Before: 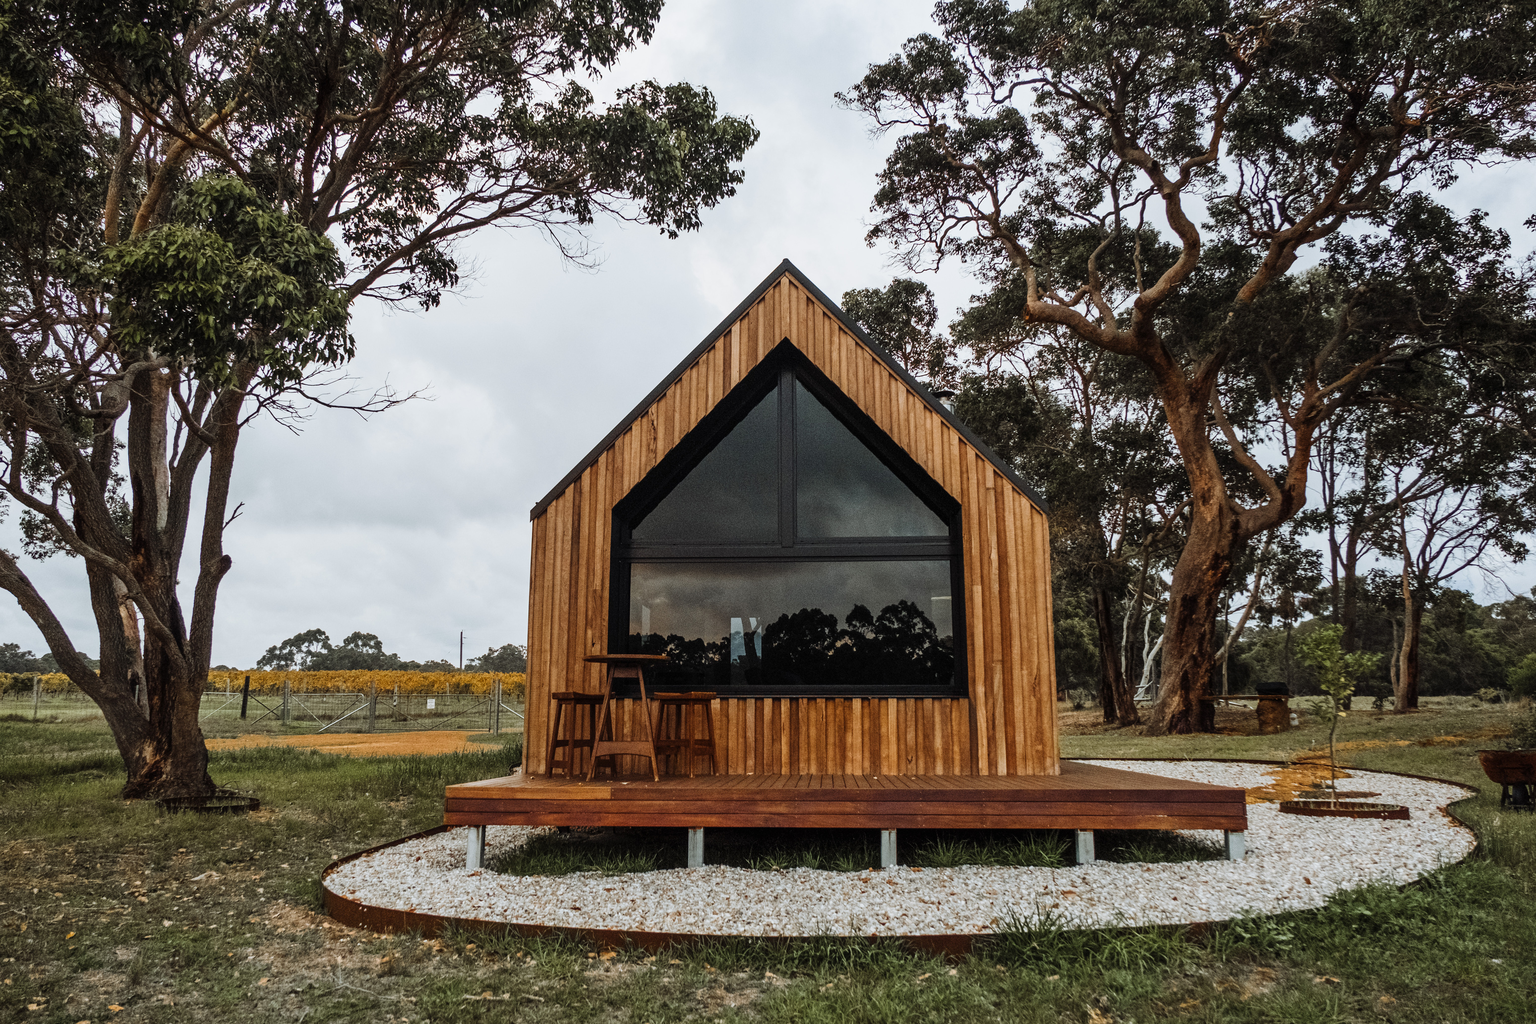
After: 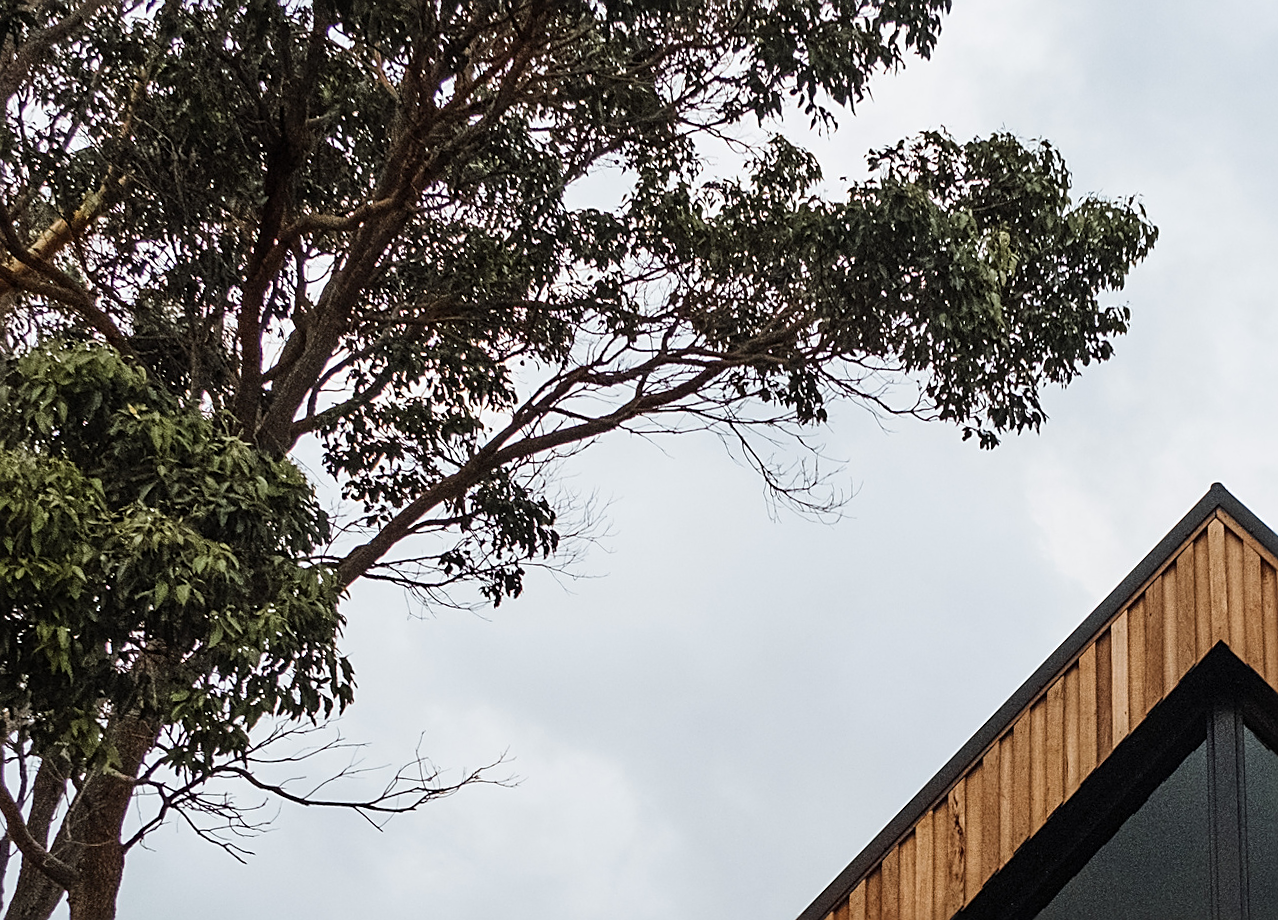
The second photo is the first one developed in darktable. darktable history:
crop and rotate: left 10.817%, top 0.062%, right 47.194%, bottom 53.626%
rotate and perspective: rotation -1.42°, crop left 0.016, crop right 0.984, crop top 0.035, crop bottom 0.965
sharpen: on, module defaults
